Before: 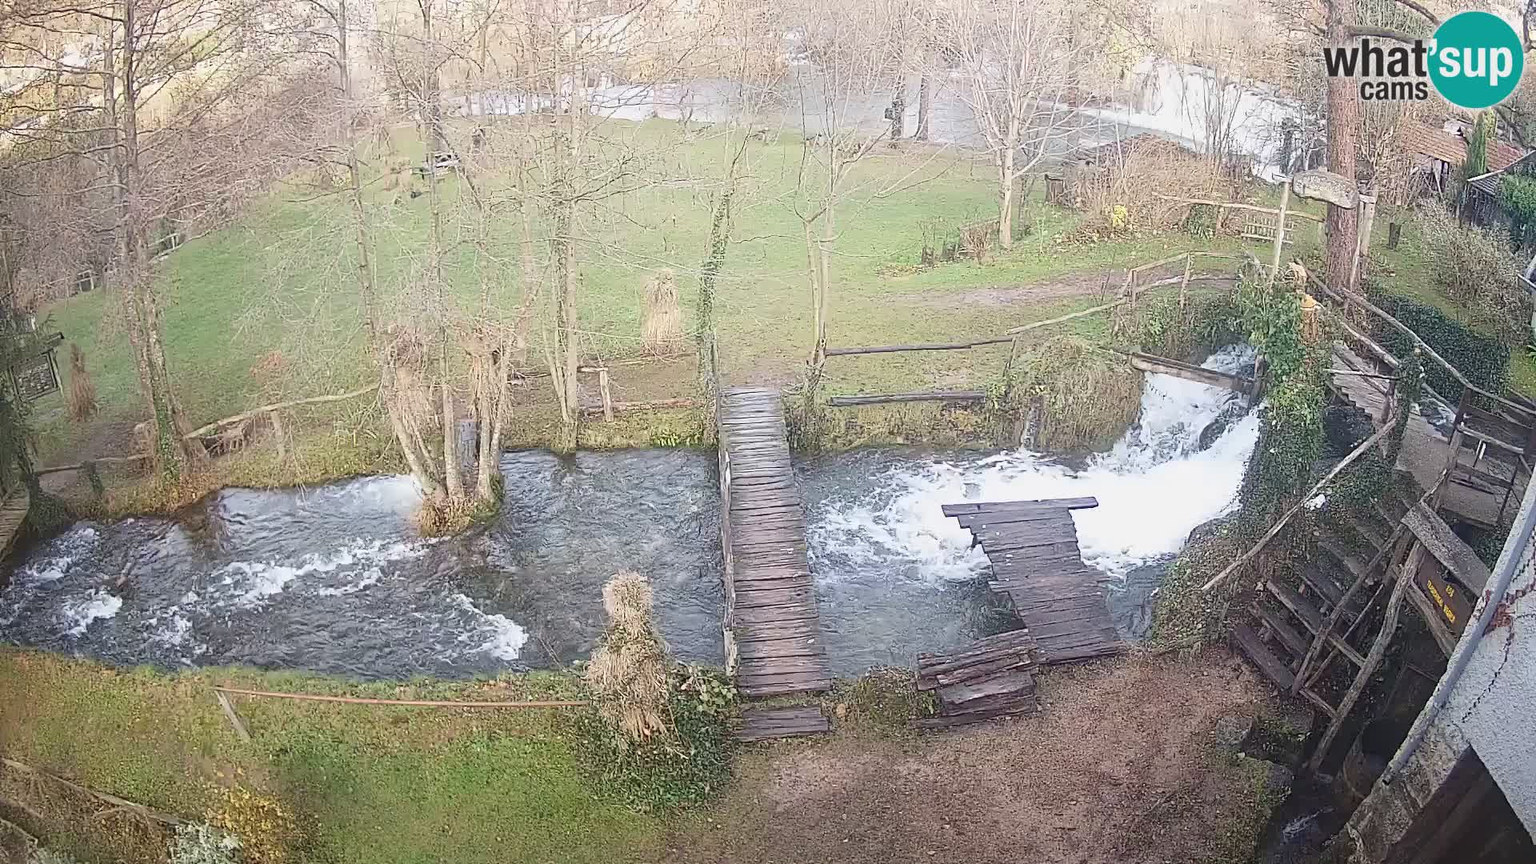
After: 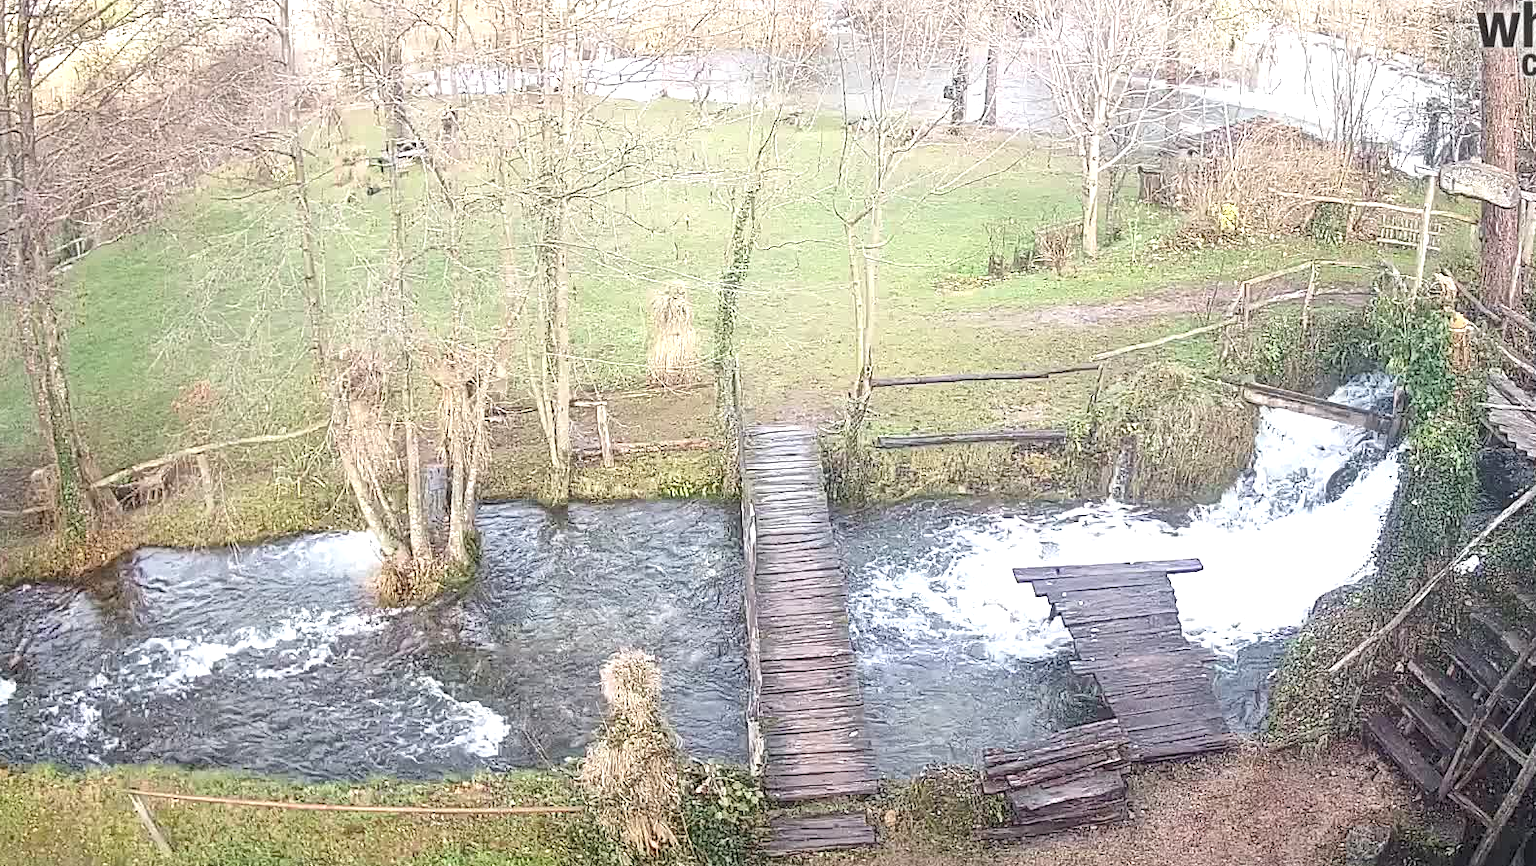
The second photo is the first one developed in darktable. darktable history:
tone equalizer: -8 EV -1.88 EV, -7 EV -1.14 EV, -6 EV -1.62 EV, mask exposure compensation -0.511 EV
crop and rotate: left 7.104%, top 4.469%, right 10.635%, bottom 12.977%
exposure: black level correction 0.001, exposure 0.498 EV, compensate highlight preservation false
local contrast: on, module defaults
